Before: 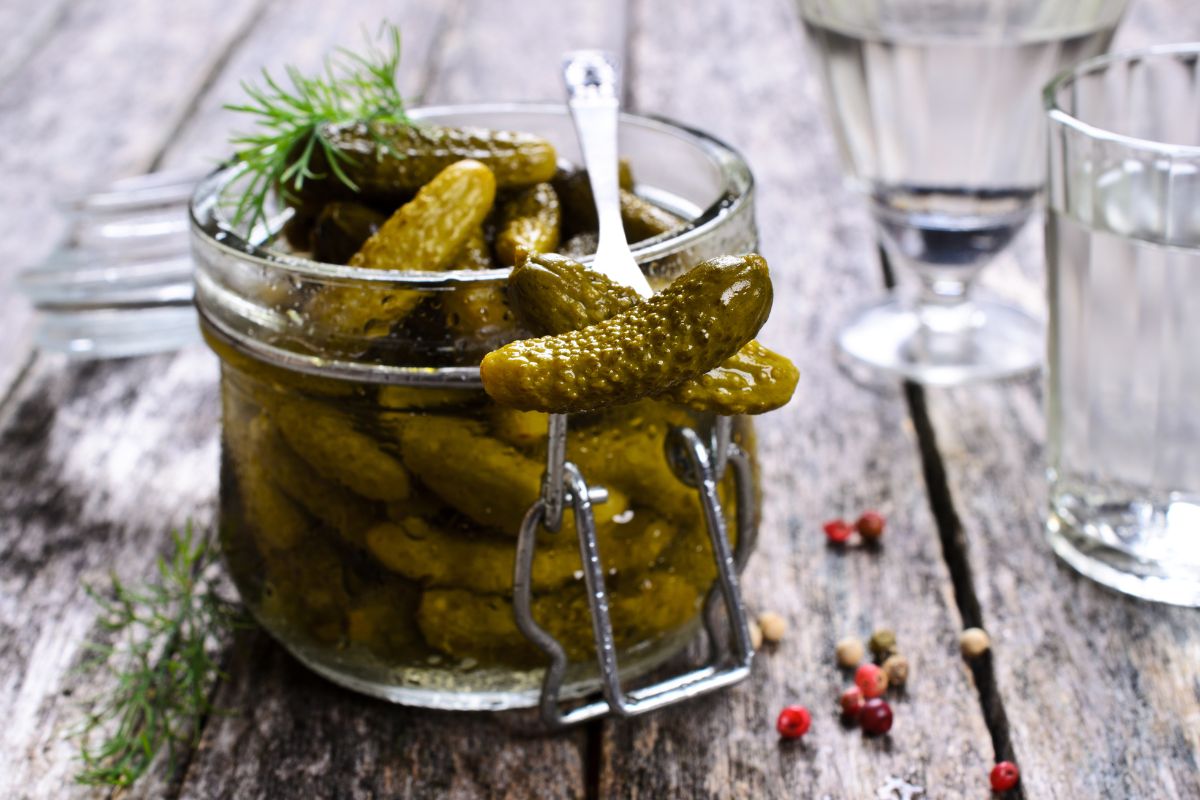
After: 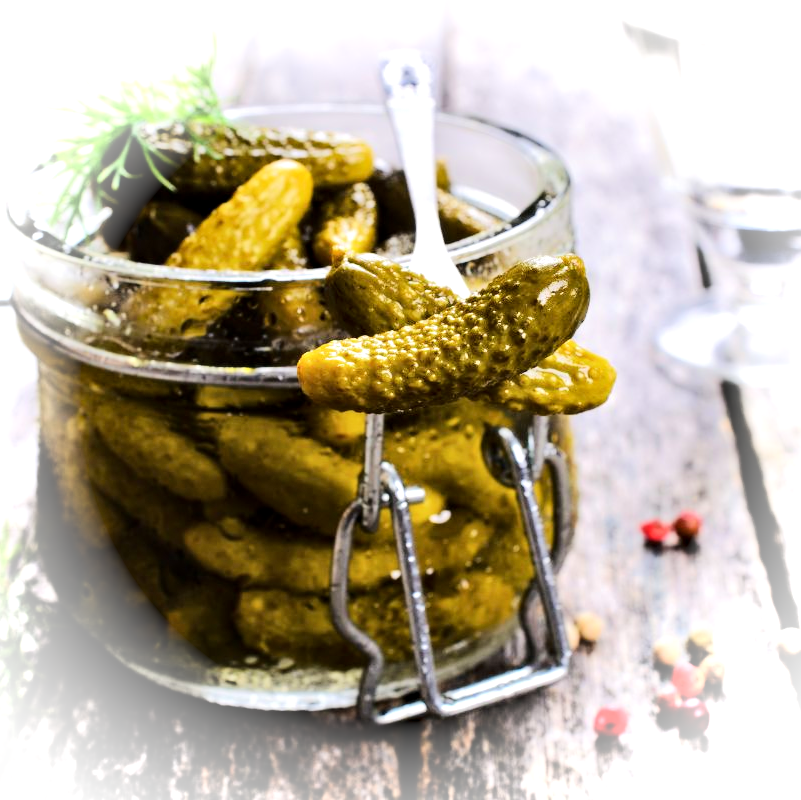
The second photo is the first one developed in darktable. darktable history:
crop and rotate: left 15.298%, right 17.905%
tone equalizer: -7 EV 0.155 EV, -6 EV 0.582 EV, -5 EV 1.14 EV, -4 EV 1.3 EV, -3 EV 1.18 EV, -2 EV 0.6 EV, -1 EV 0.164 EV, edges refinement/feathering 500, mask exposure compensation -1.57 EV, preserve details no
vignetting: brightness 0.981, saturation -0.493
contrast equalizer: y [[0.783, 0.666, 0.575, 0.77, 0.556, 0.501], [0.5 ×6], [0.5 ×6], [0, 0.02, 0.272, 0.399, 0.062, 0], [0 ×6]], mix 0.19
